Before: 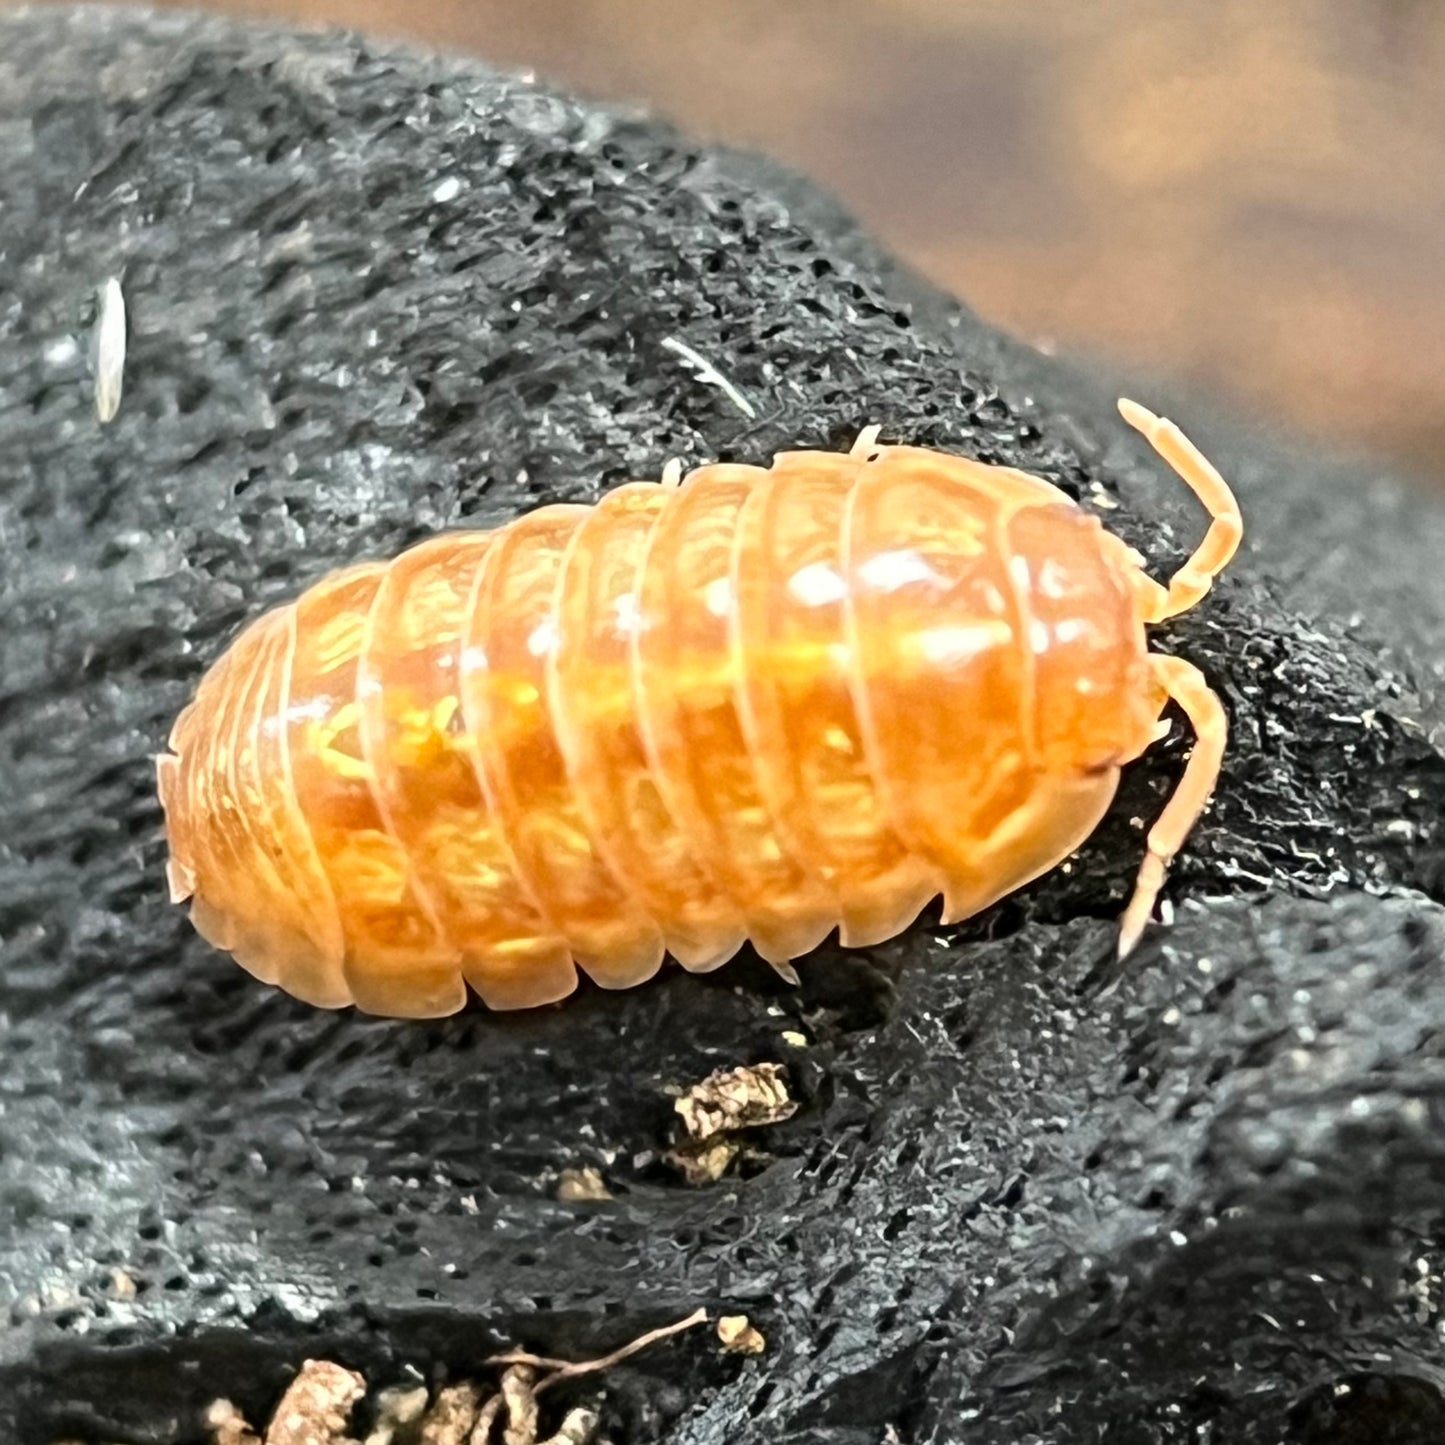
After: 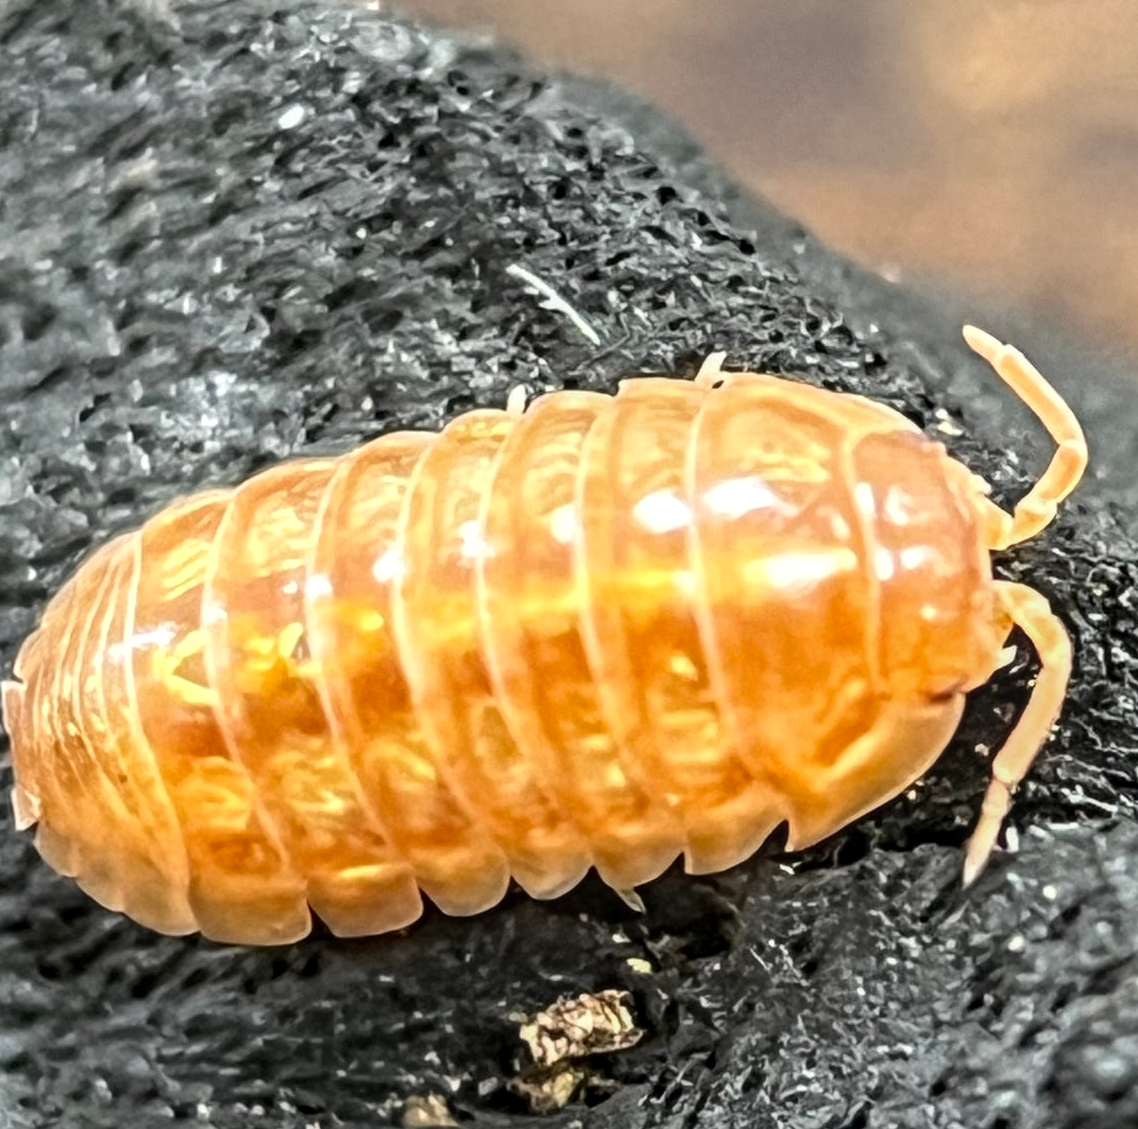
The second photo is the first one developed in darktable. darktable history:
local contrast: on, module defaults
crop and rotate: left 10.77%, top 5.1%, right 10.41%, bottom 16.76%
